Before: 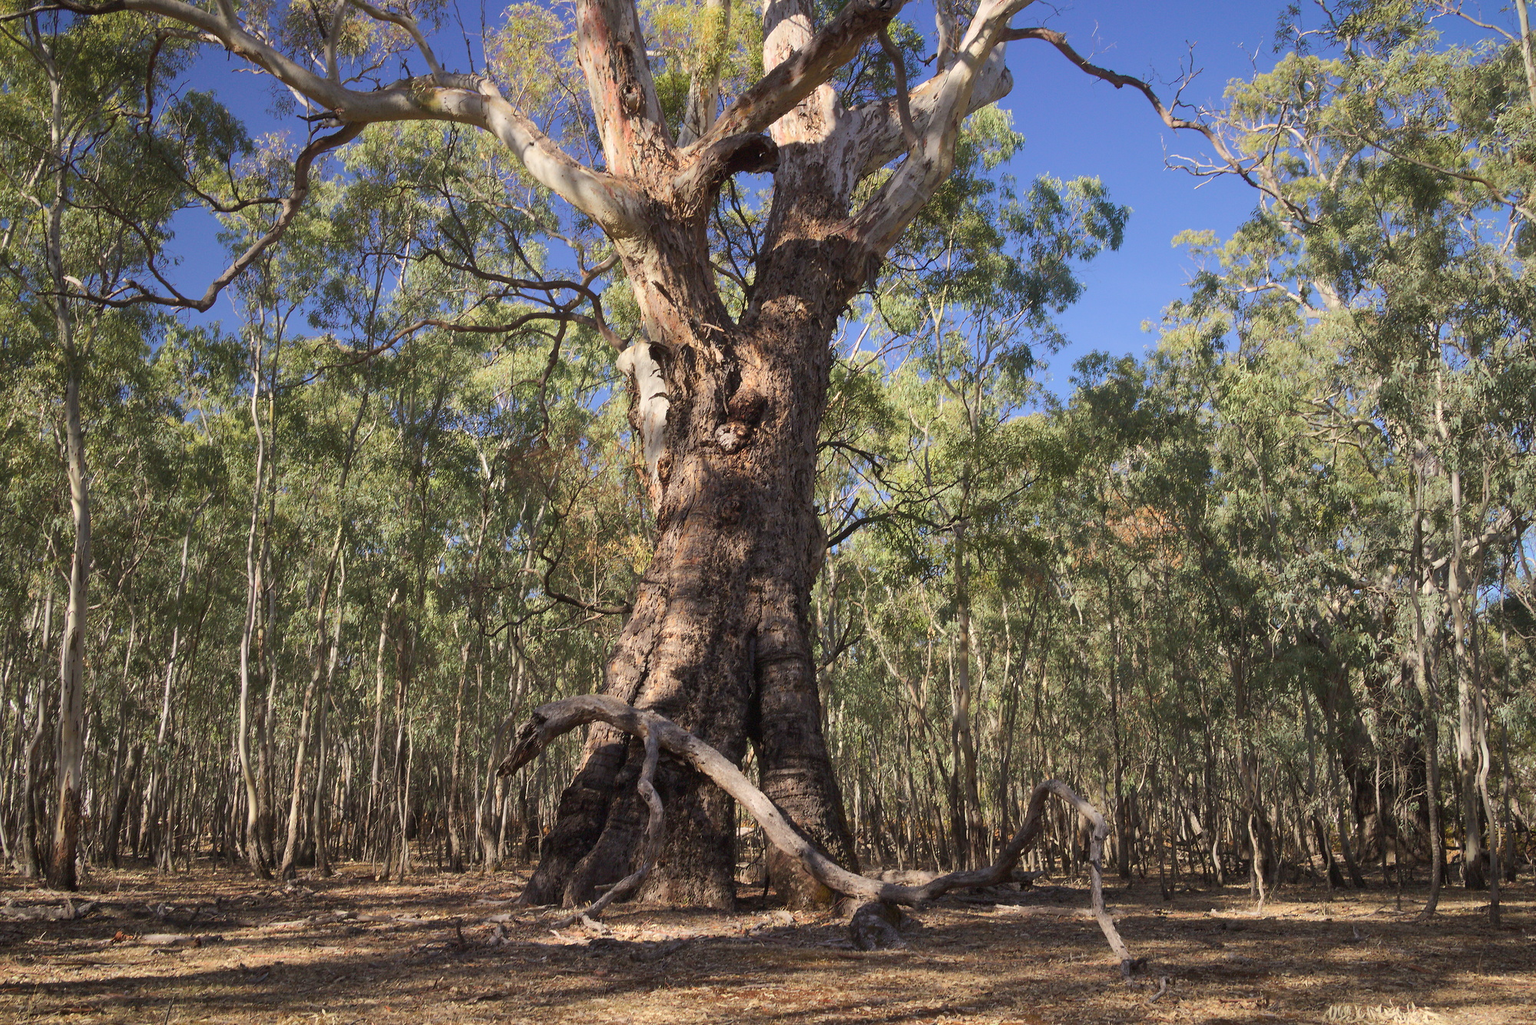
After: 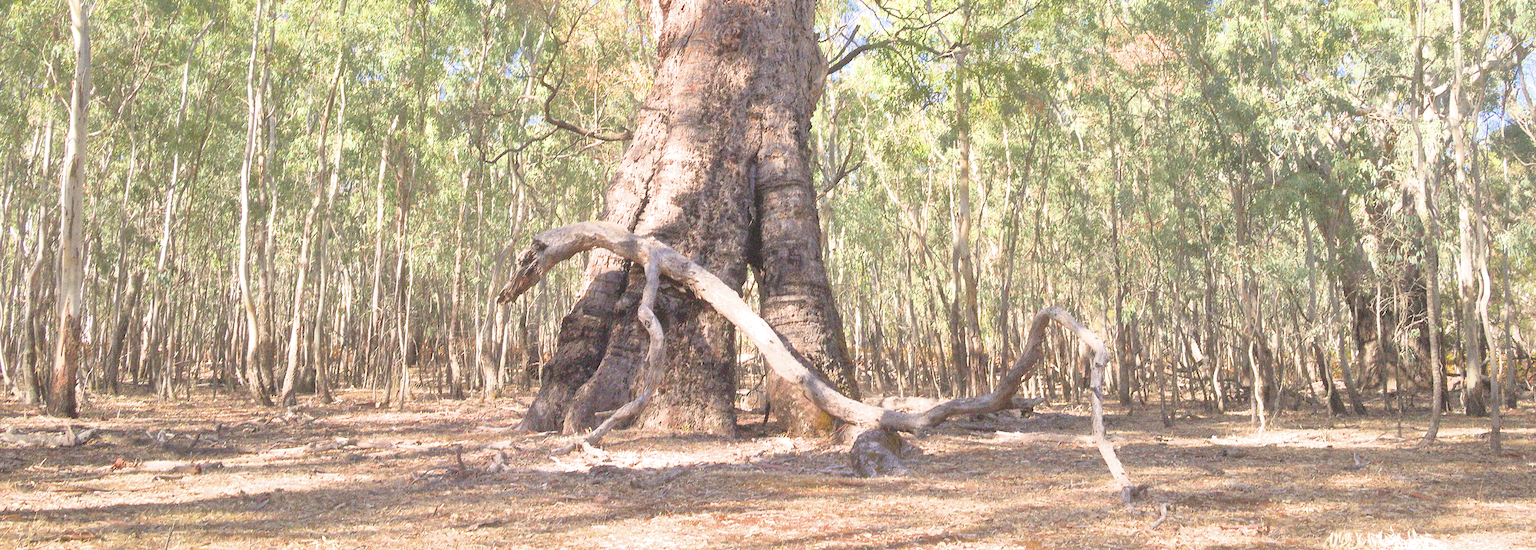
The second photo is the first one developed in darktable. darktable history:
crop and rotate: top 46.237%
white balance: red 0.982, blue 1.018
contrast equalizer: octaves 7, y [[0.6 ×6], [0.55 ×6], [0 ×6], [0 ×6], [0 ×6]], mix -0.3
grain: on, module defaults
shadows and highlights: on, module defaults
filmic rgb: black relative exposure -7.65 EV, white relative exposure 4.56 EV, hardness 3.61
exposure: black level correction 0, exposure 2.327 EV, compensate exposure bias true, compensate highlight preservation false
